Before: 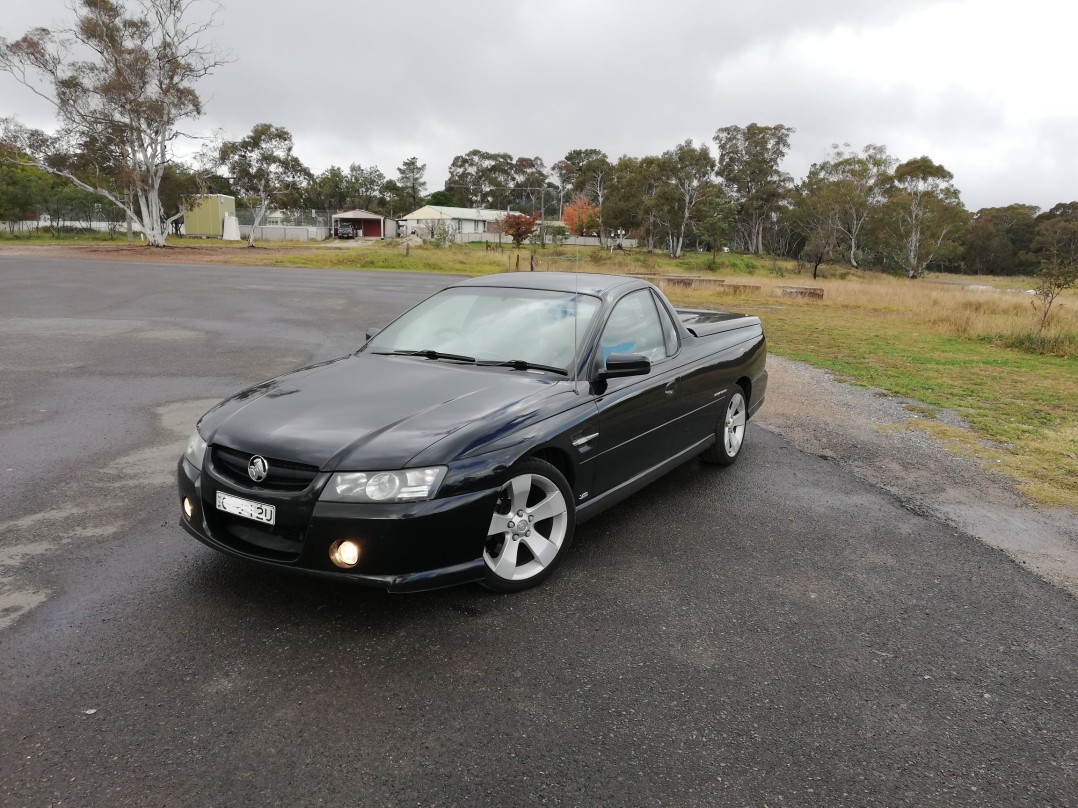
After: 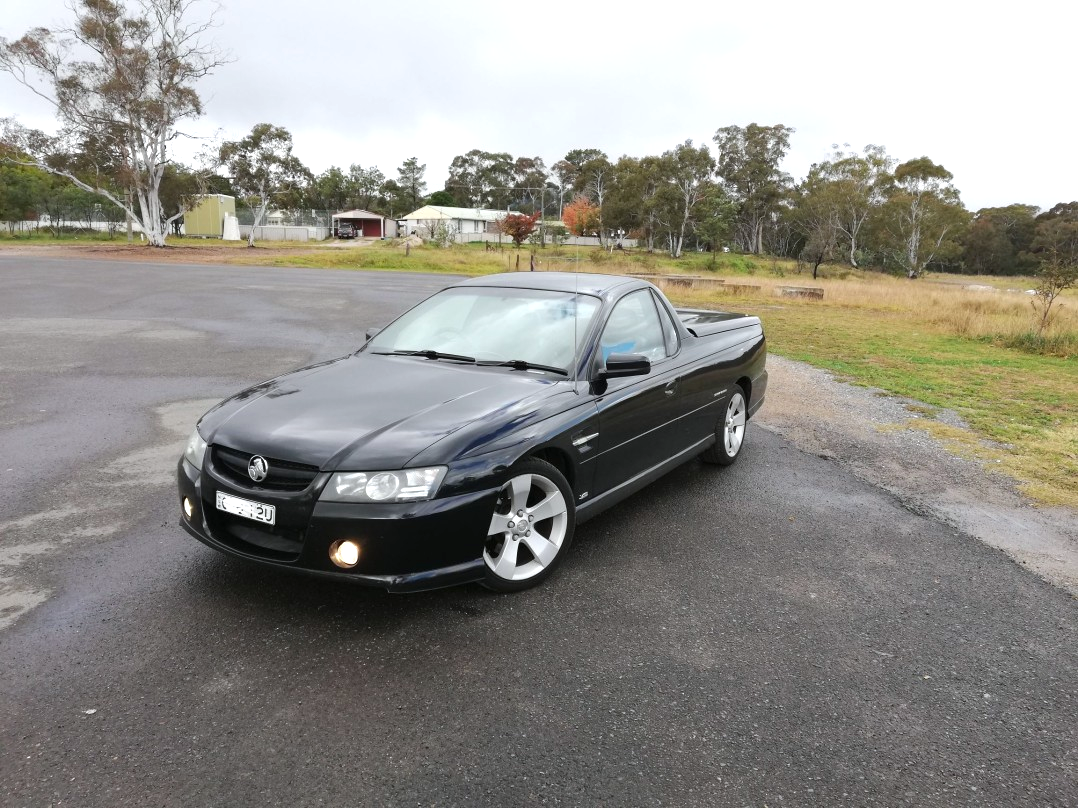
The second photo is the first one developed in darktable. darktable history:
white balance: red 0.988, blue 1.017
exposure: black level correction 0, exposure 0.5 EV, compensate exposure bias true, compensate highlight preservation false
